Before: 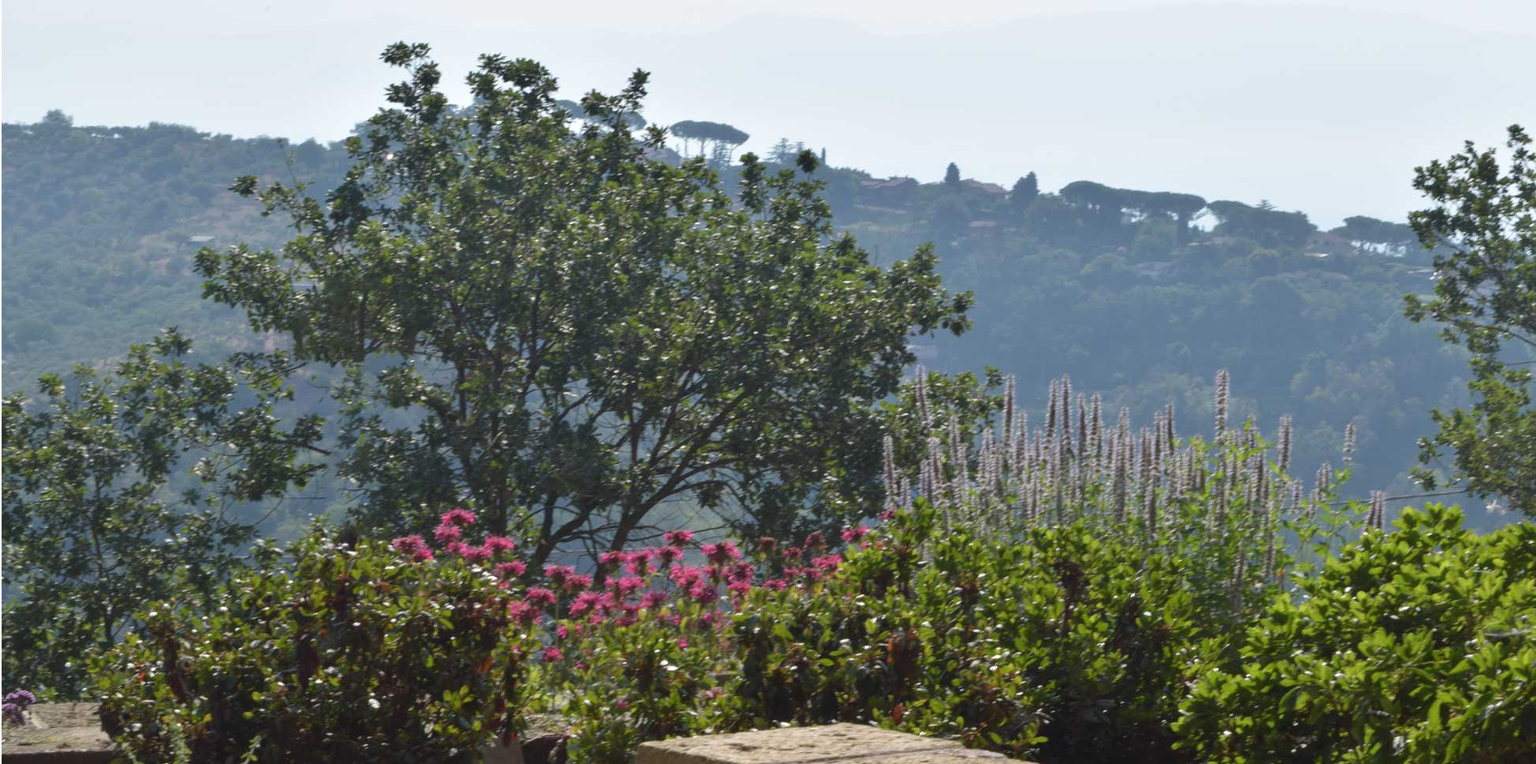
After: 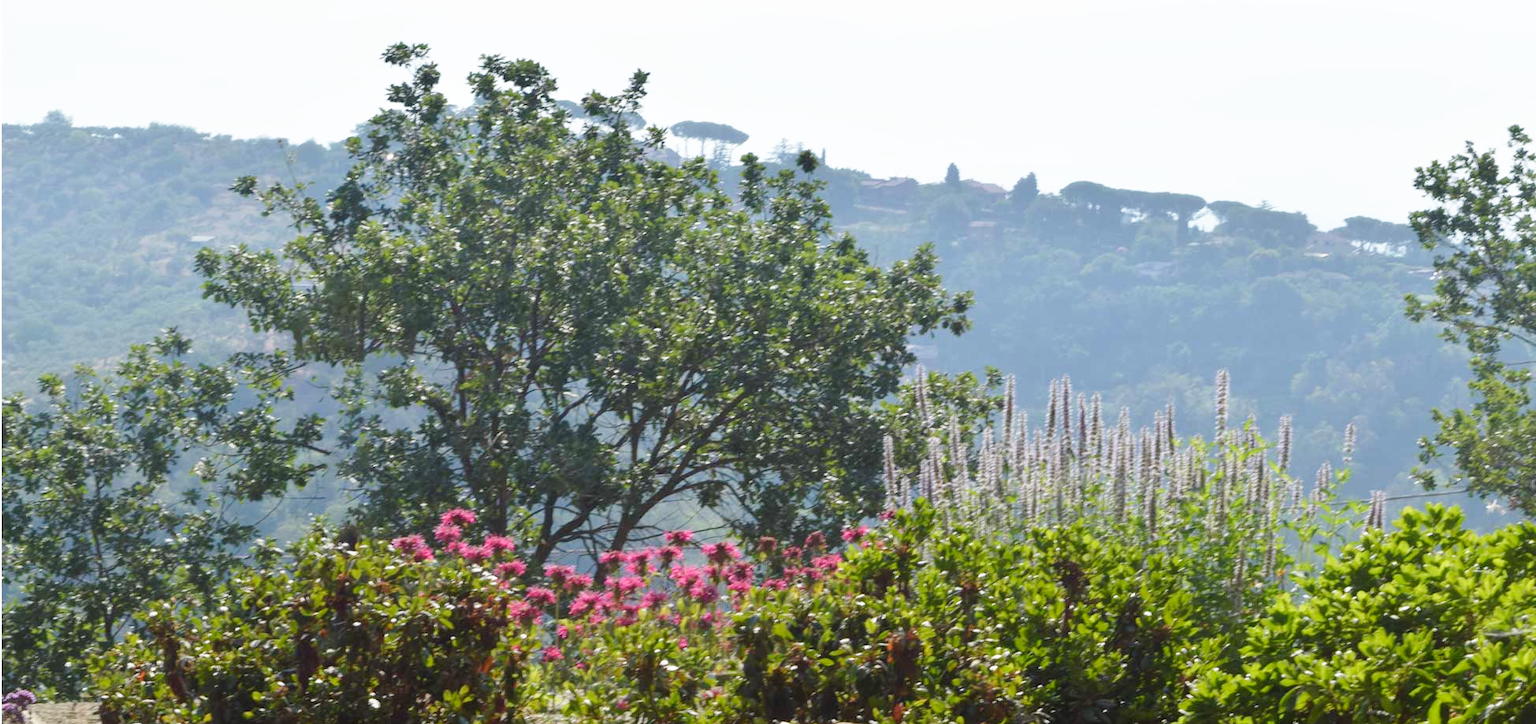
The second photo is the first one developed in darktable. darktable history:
base curve: curves: ch0 [(0, 0) (0.005, 0.002) (0.15, 0.3) (0.4, 0.7) (0.75, 0.95) (1, 1)], preserve colors none
contrast equalizer: octaves 7, y [[0.6 ×6], [0.55 ×6], [0 ×6], [0 ×6], [0 ×6]], mix -0.3
crop and rotate: top 0.002%, bottom 5.063%
